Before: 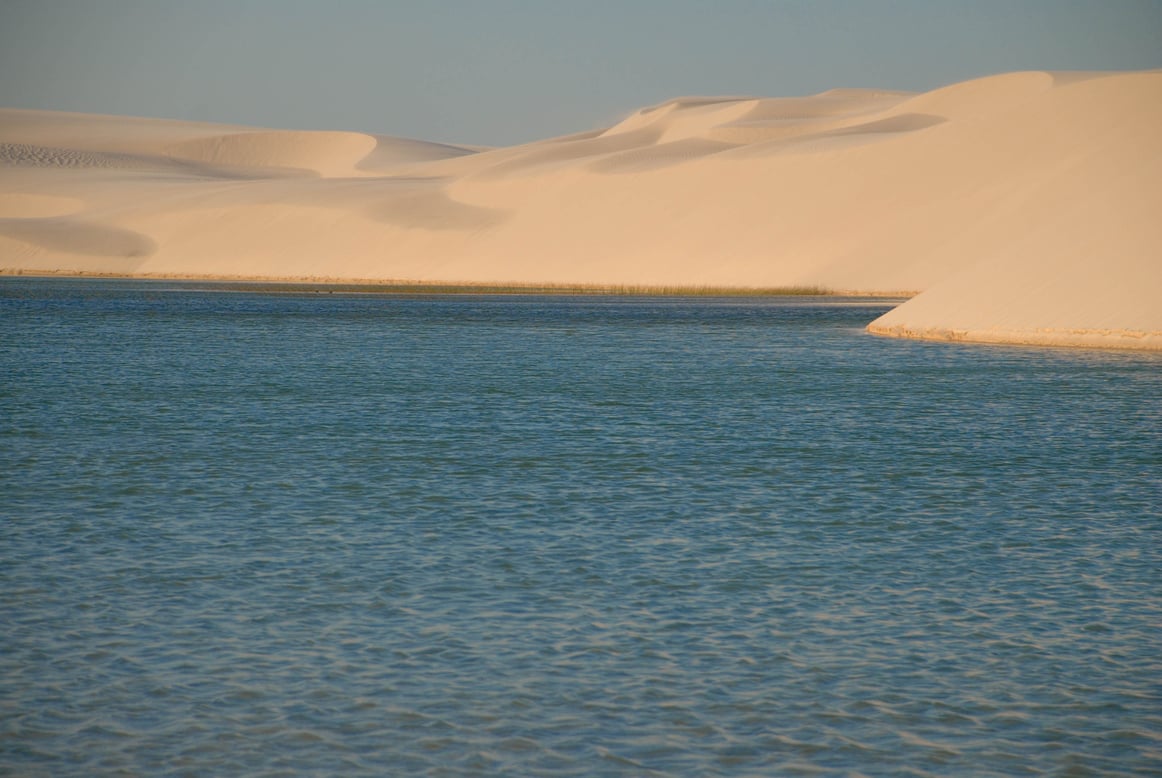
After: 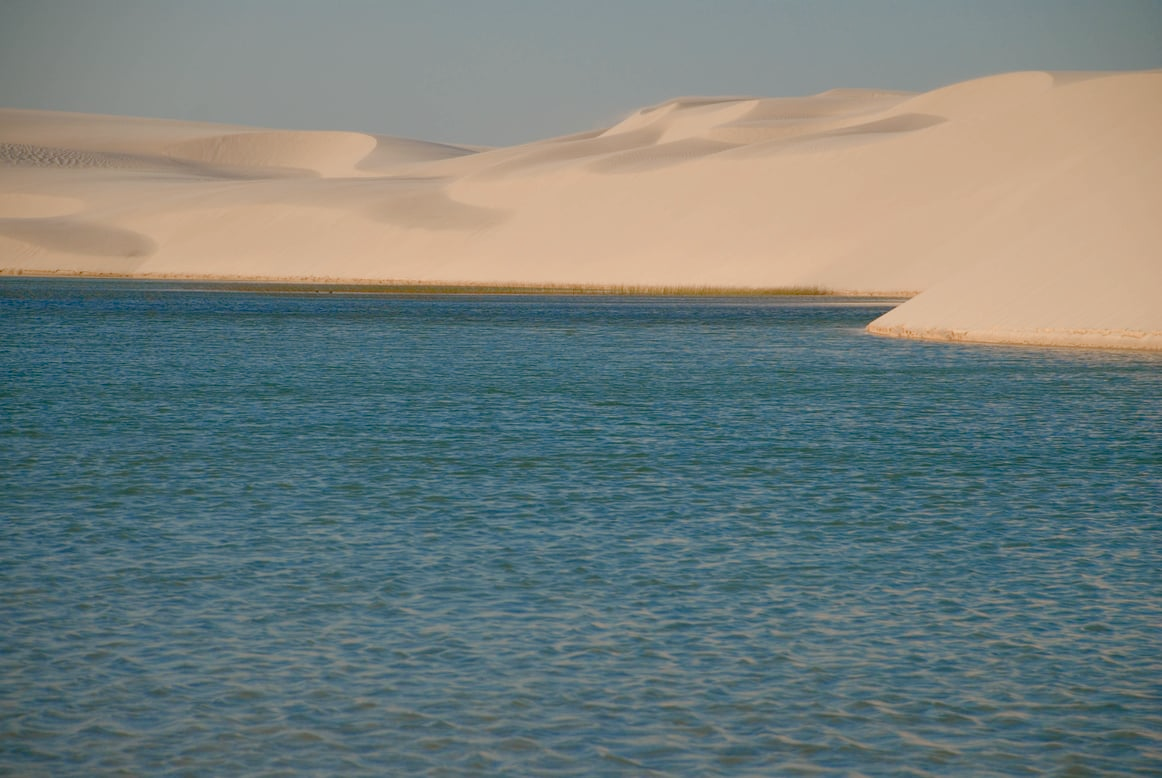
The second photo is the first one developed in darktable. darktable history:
tone curve: curves: ch0 [(0, 0) (0.08, 0.069) (0.4, 0.391) (0.6, 0.609) (0.92, 0.93) (1, 1)], color space Lab, independent channels, preserve colors none
color balance rgb: shadows lift › chroma 1%, shadows lift › hue 113°, highlights gain › chroma 0.2%, highlights gain › hue 333°, perceptual saturation grading › global saturation 20%, perceptual saturation grading › highlights -50%, perceptual saturation grading › shadows 25%, contrast -10%
